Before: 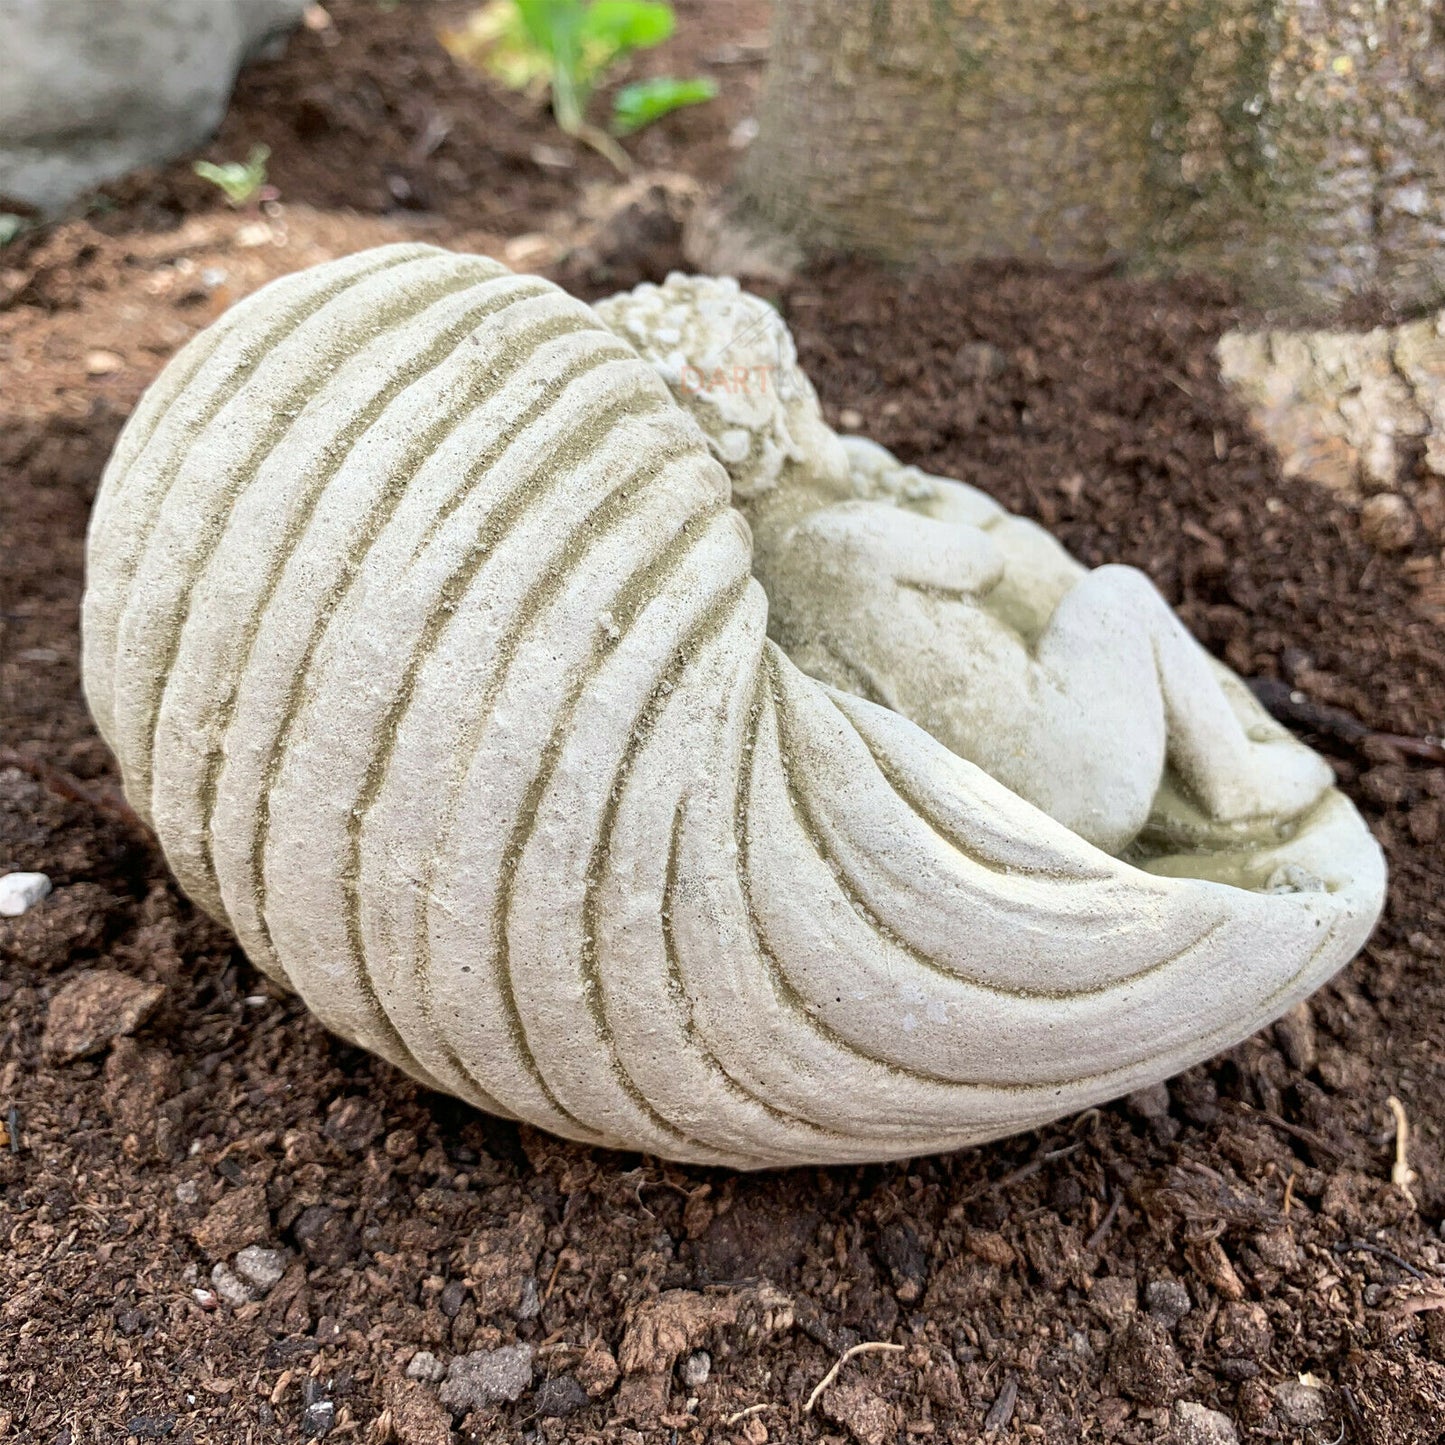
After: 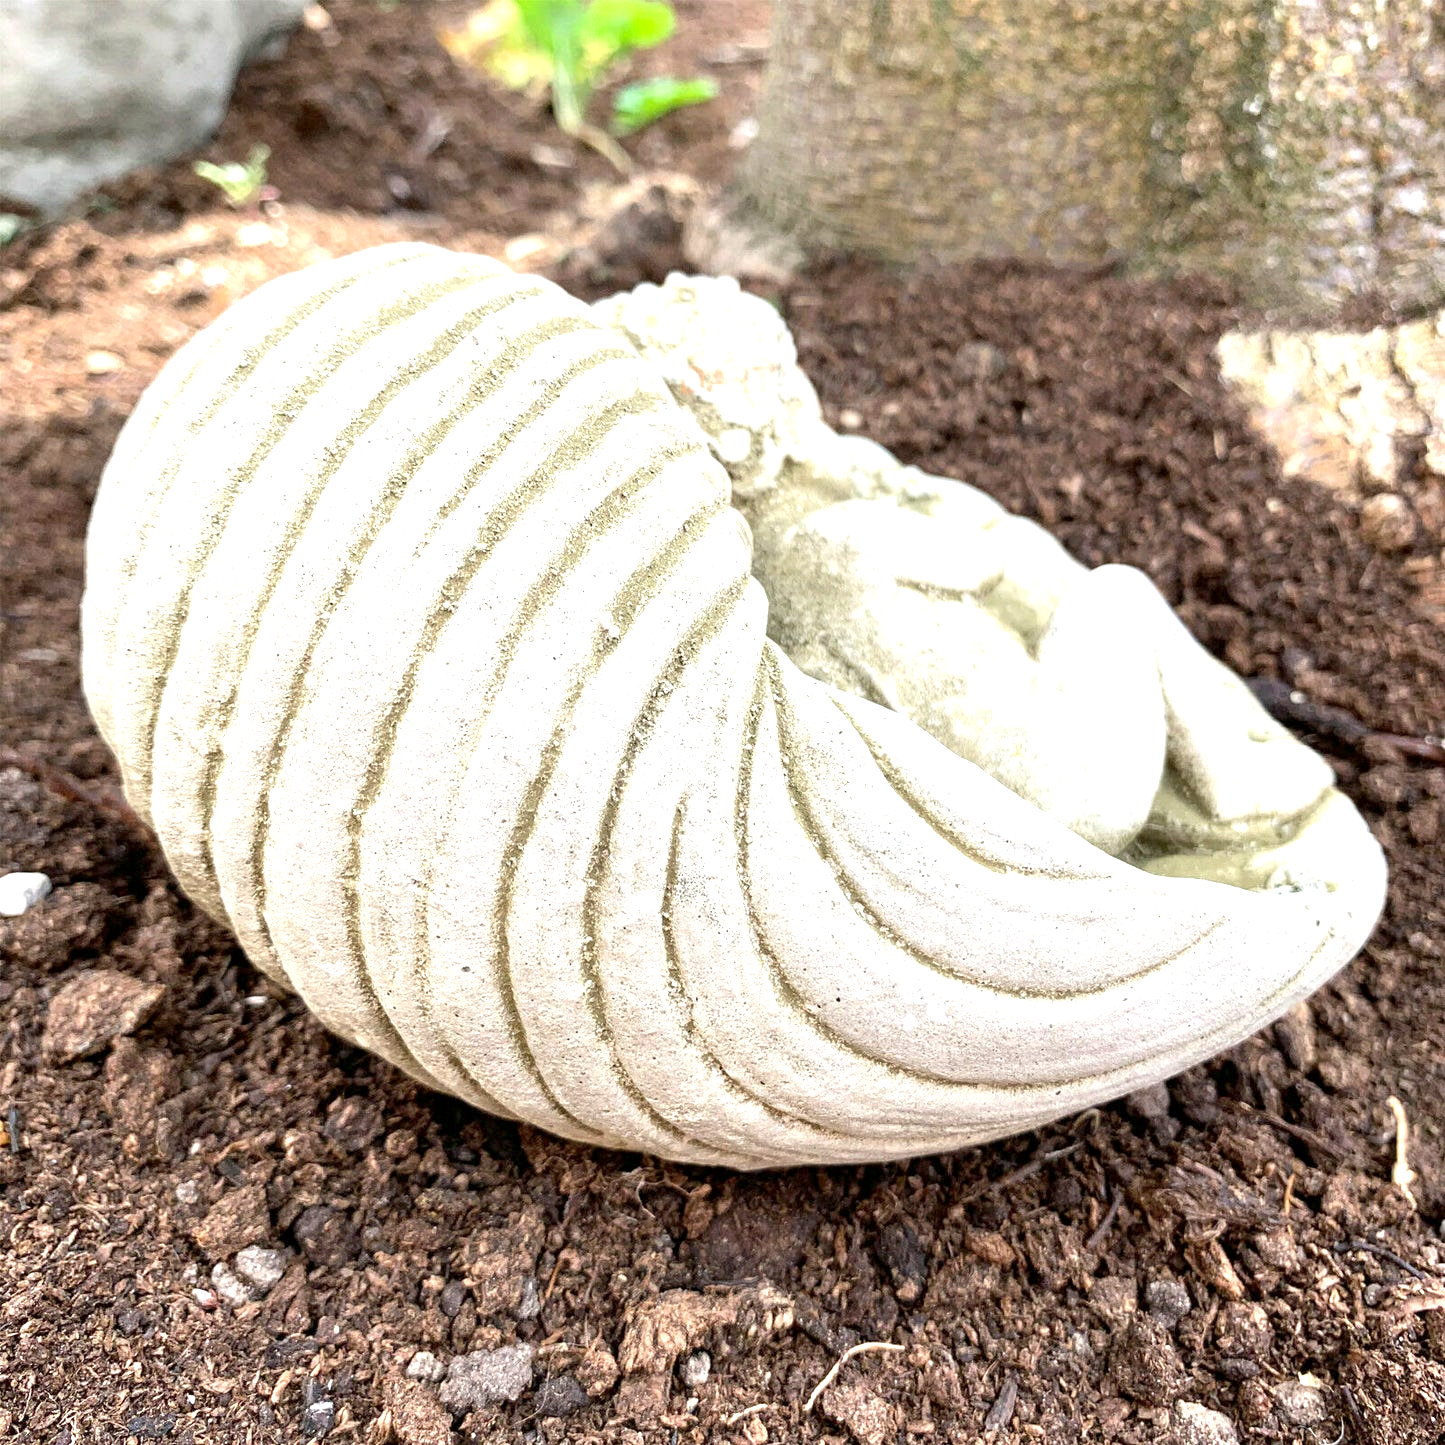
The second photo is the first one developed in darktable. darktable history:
exposure: black level correction 0.001, exposure 0.955 EV, compensate exposure bias true, compensate highlight preservation false
